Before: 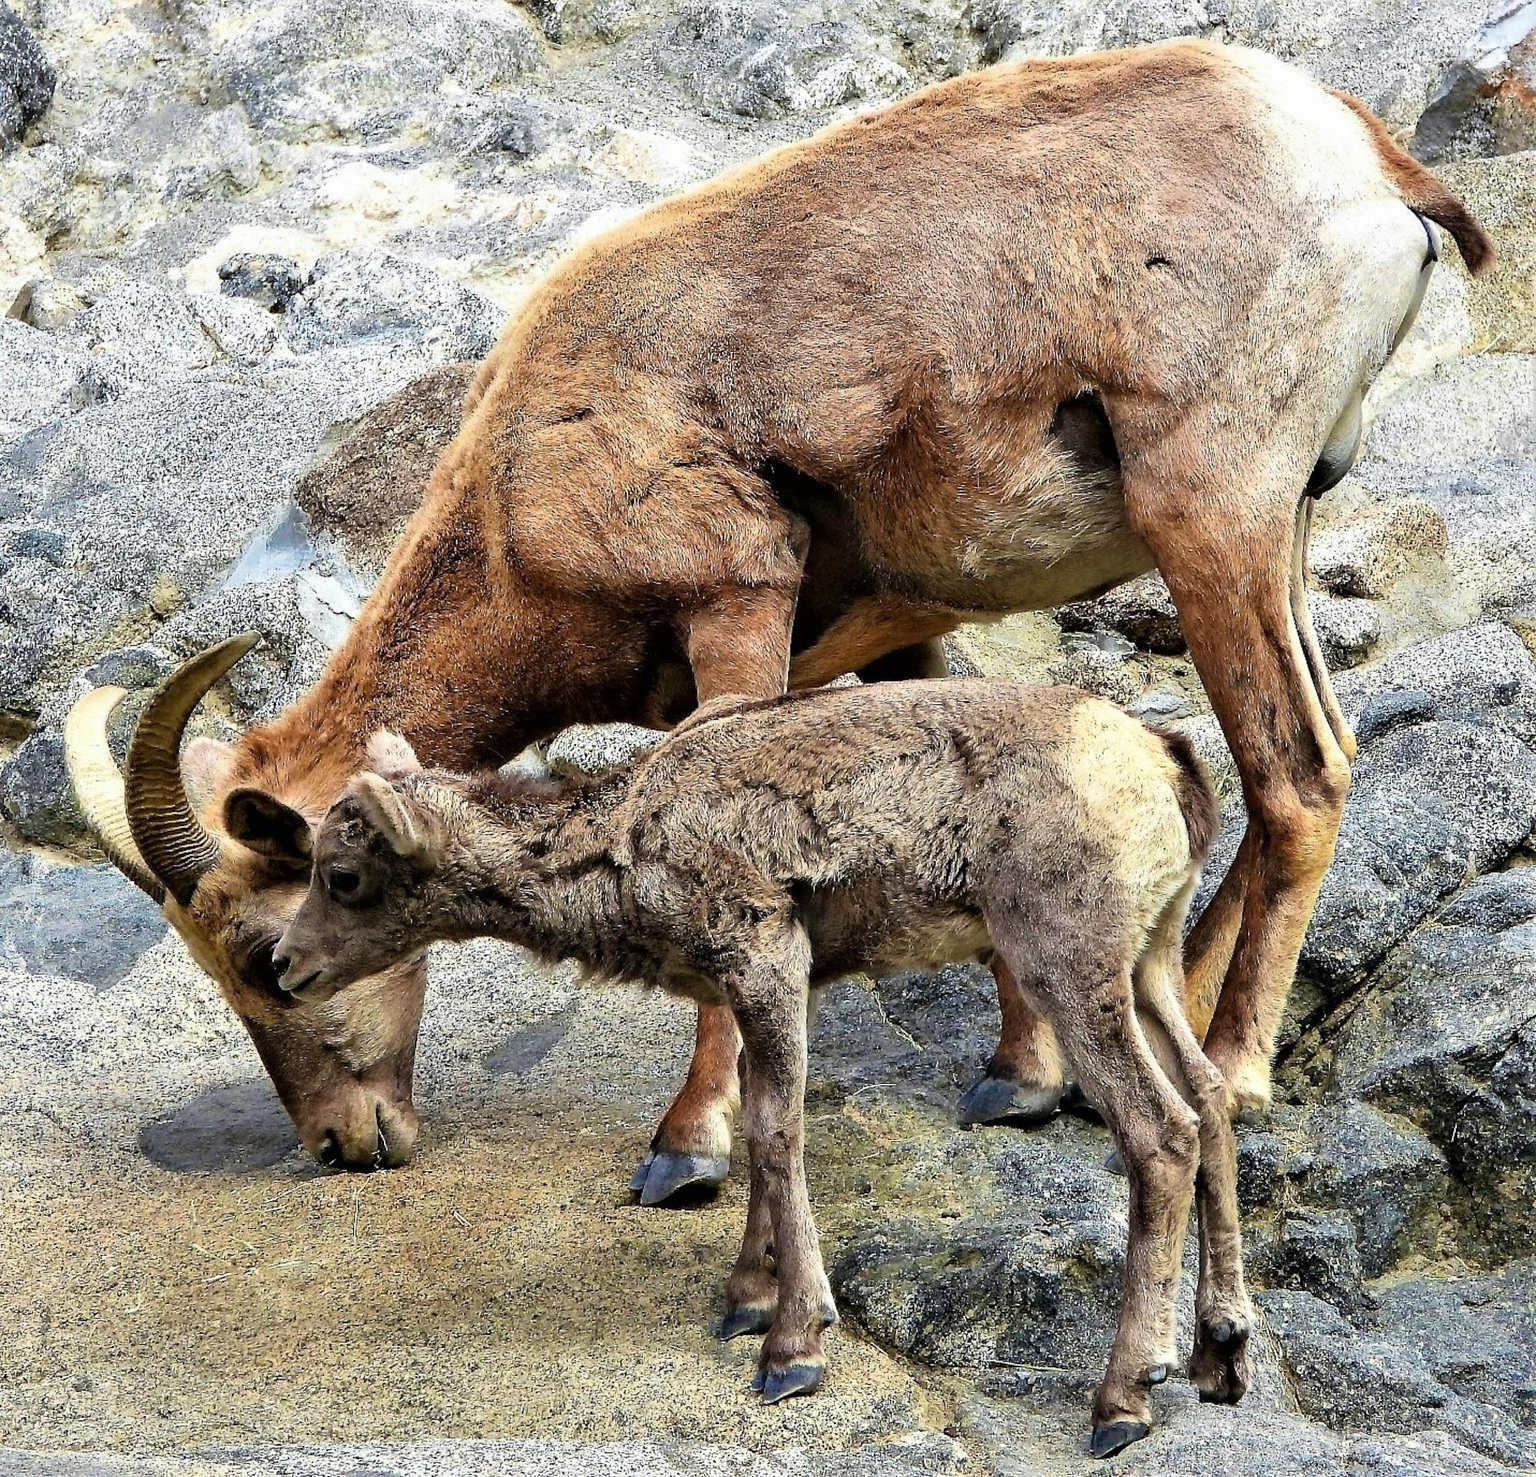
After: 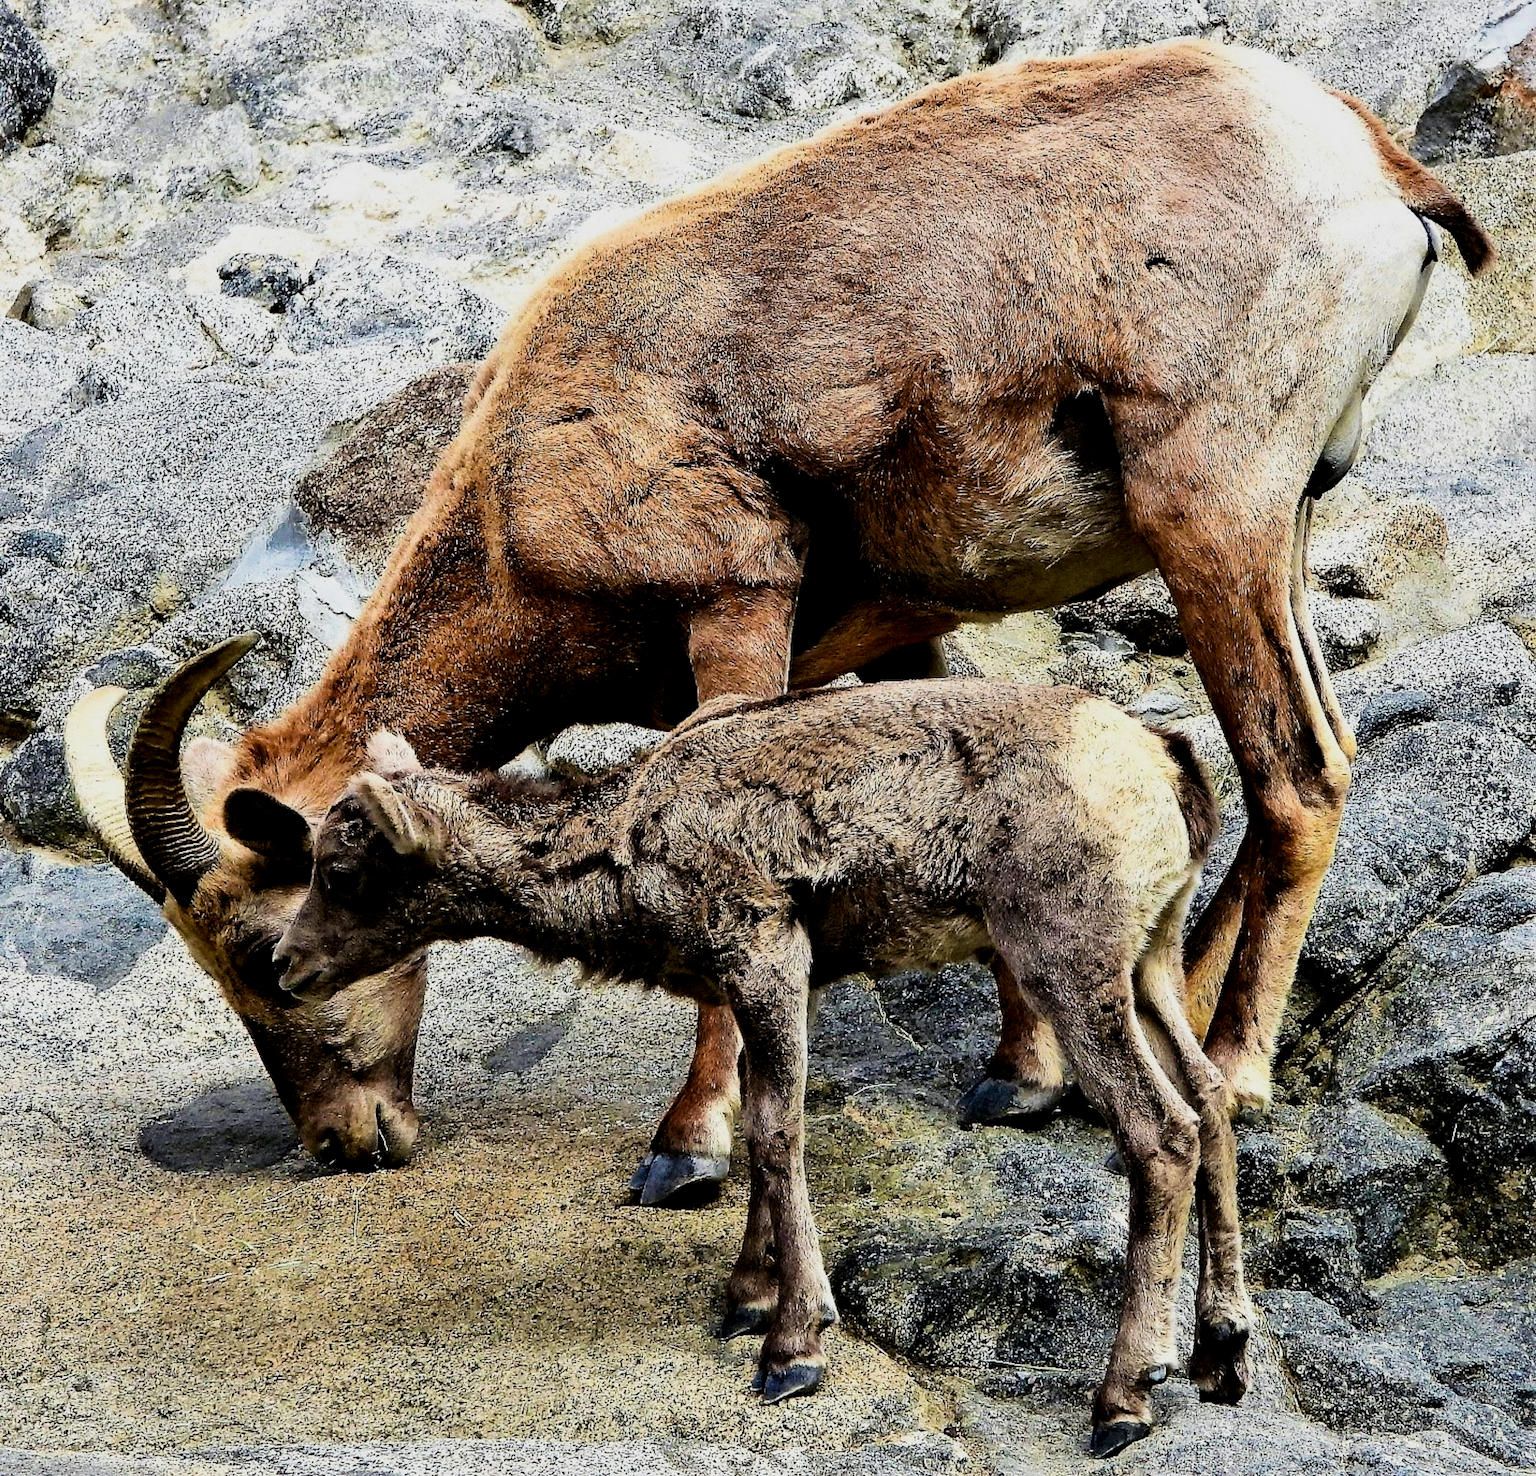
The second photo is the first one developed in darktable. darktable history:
filmic rgb: black relative exposure -5 EV, white relative exposure 3.5 EV, hardness 3.19, contrast 1.4, highlights saturation mix -30%
contrast brightness saturation: contrast 0.07, brightness -0.14, saturation 0.11
